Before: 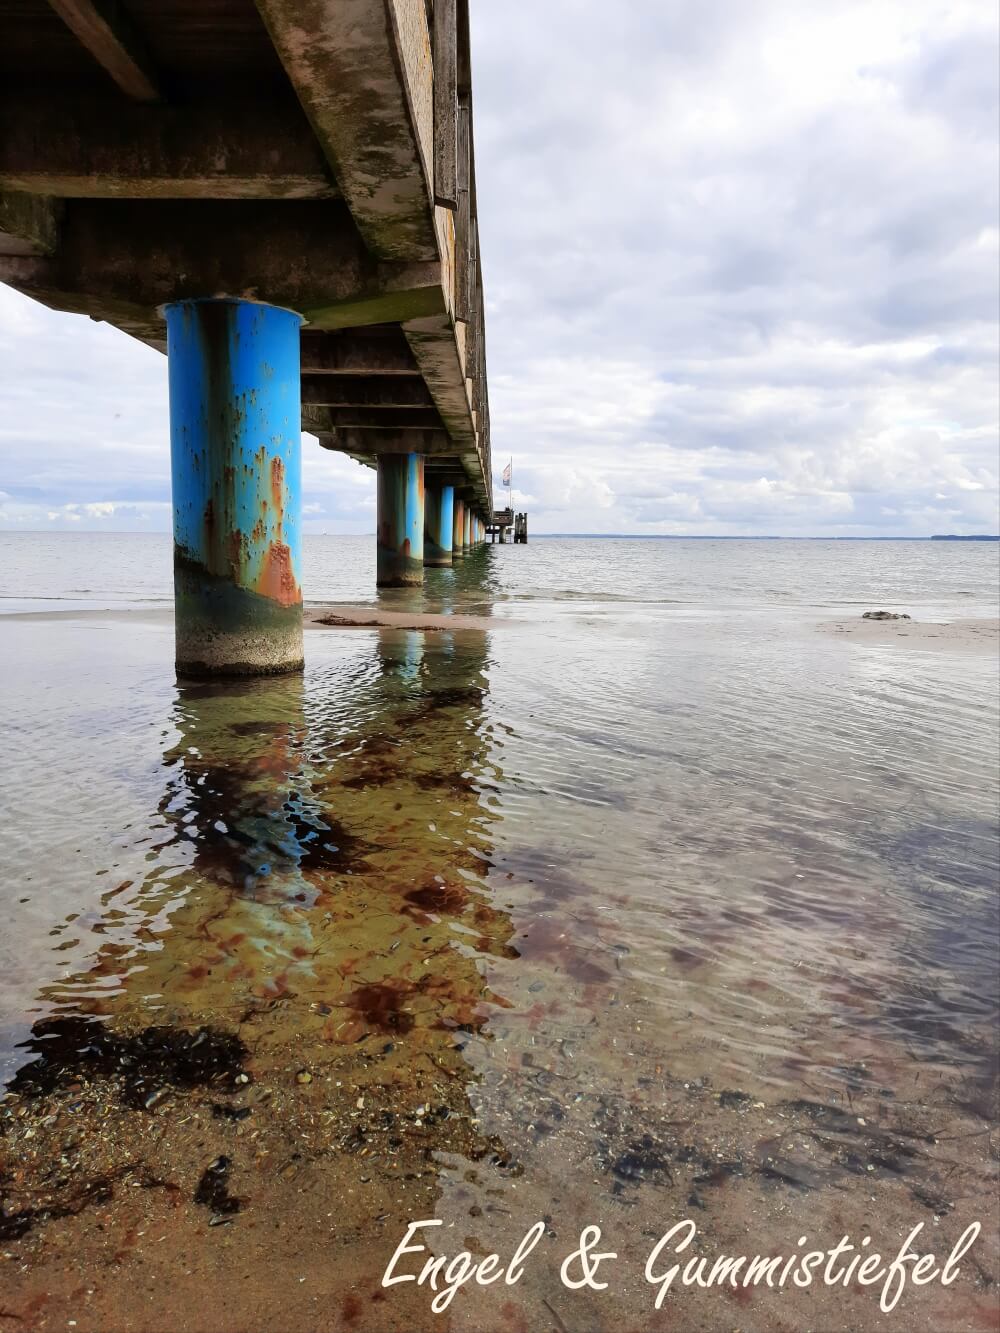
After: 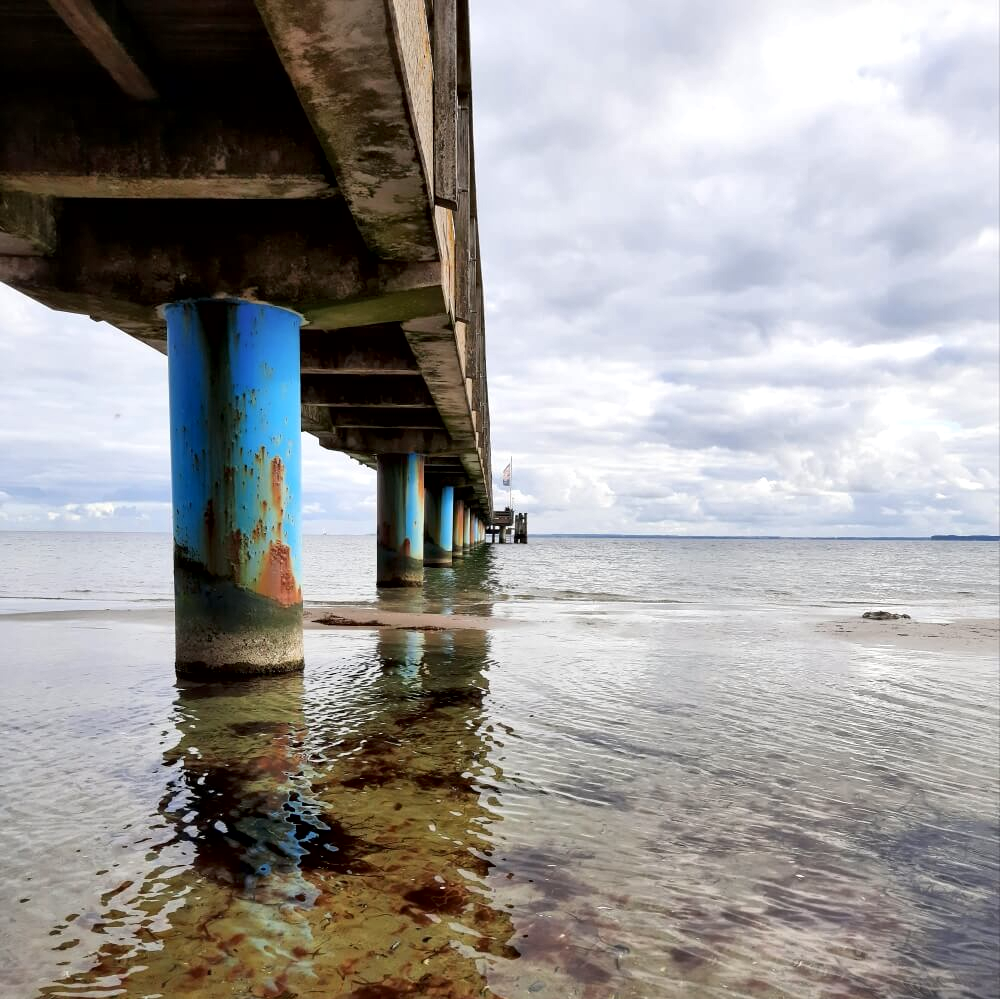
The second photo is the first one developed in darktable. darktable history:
crop: bottom 24.967%
local contrast: mode bilateral grid, contrast 25, coarseness 60, detail 151%, midtone range 0.2
